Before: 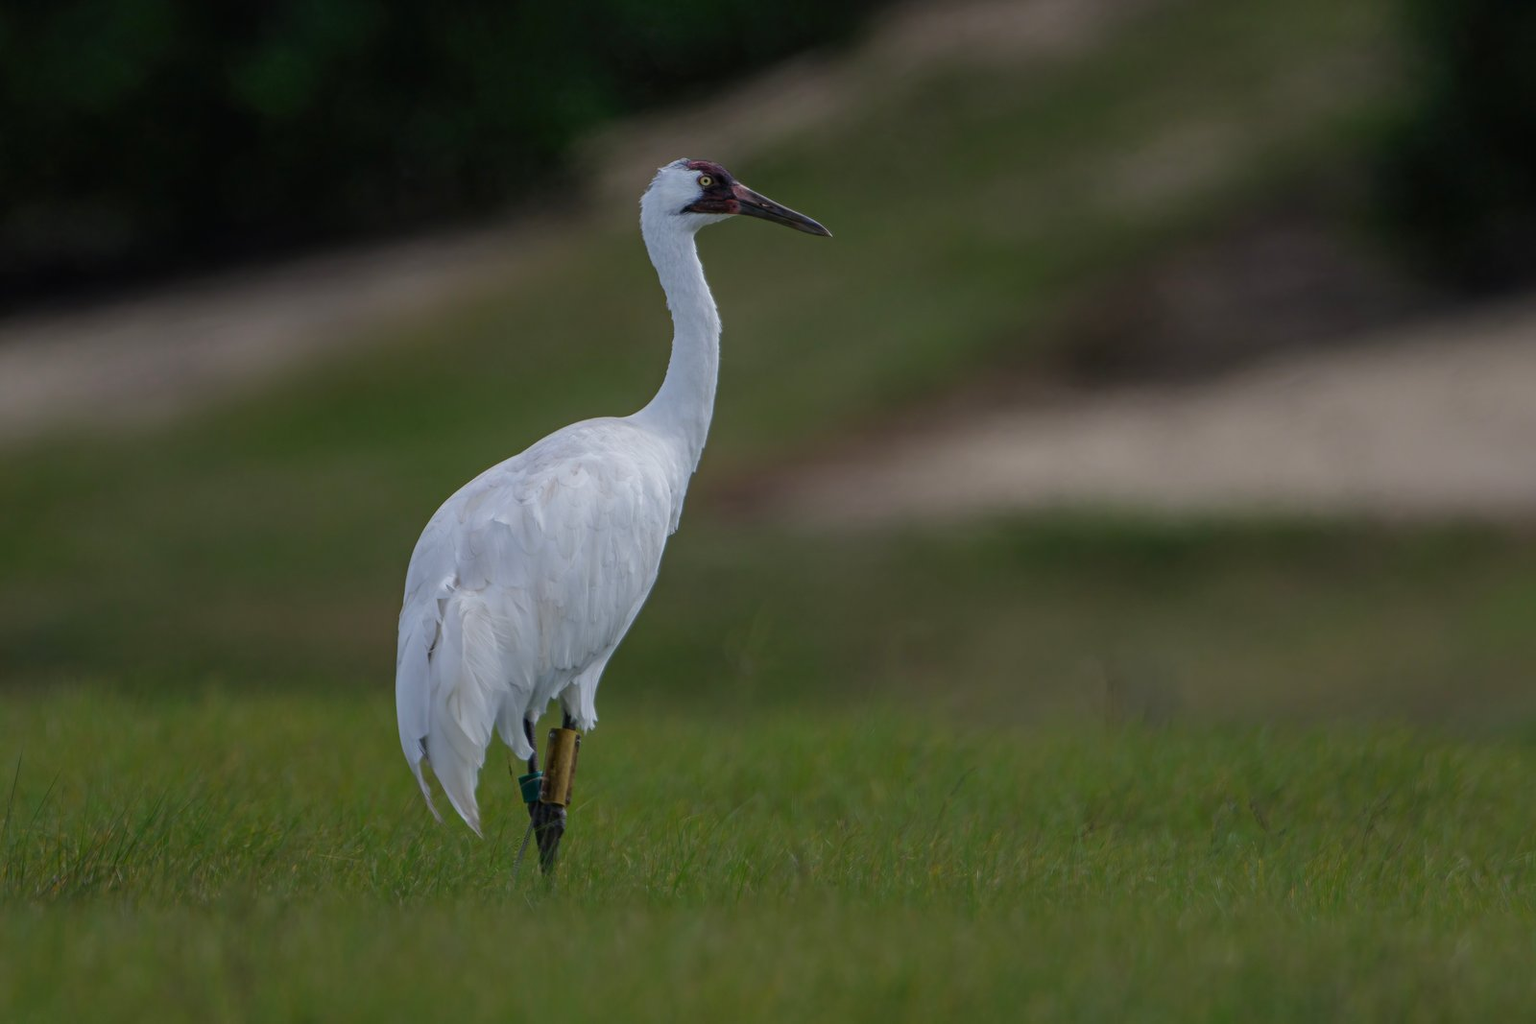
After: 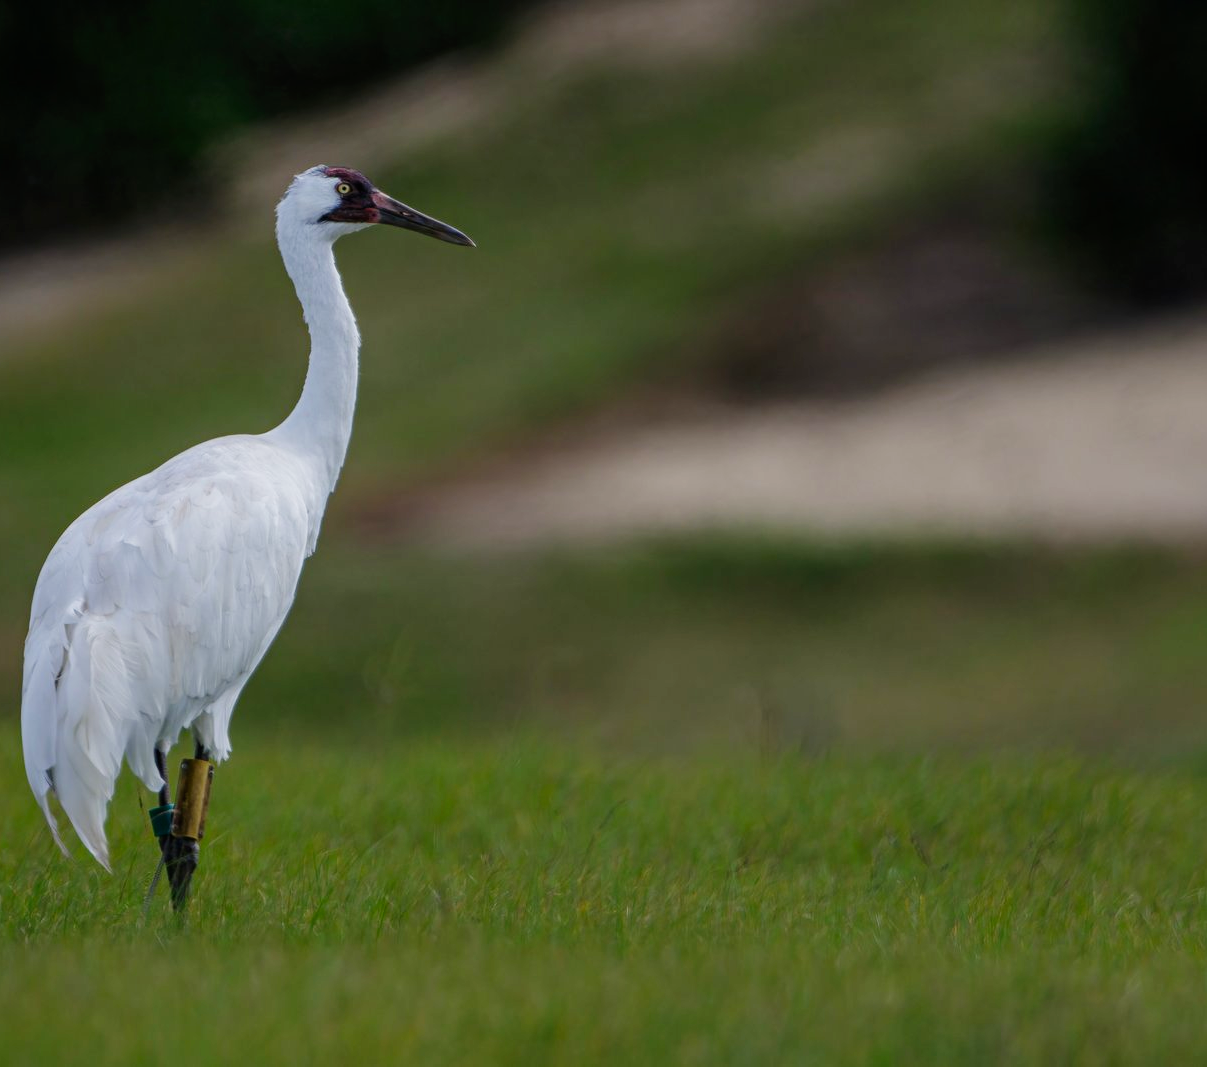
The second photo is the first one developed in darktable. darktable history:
crop and rotate: left 24.507%
tone curve: curves: ch0 [(0, 0) (0.004, 0.001) (0.133, 0.112) (0.325, 0.362) (0.832, 0.893) (1, 1)], preserve colors none
